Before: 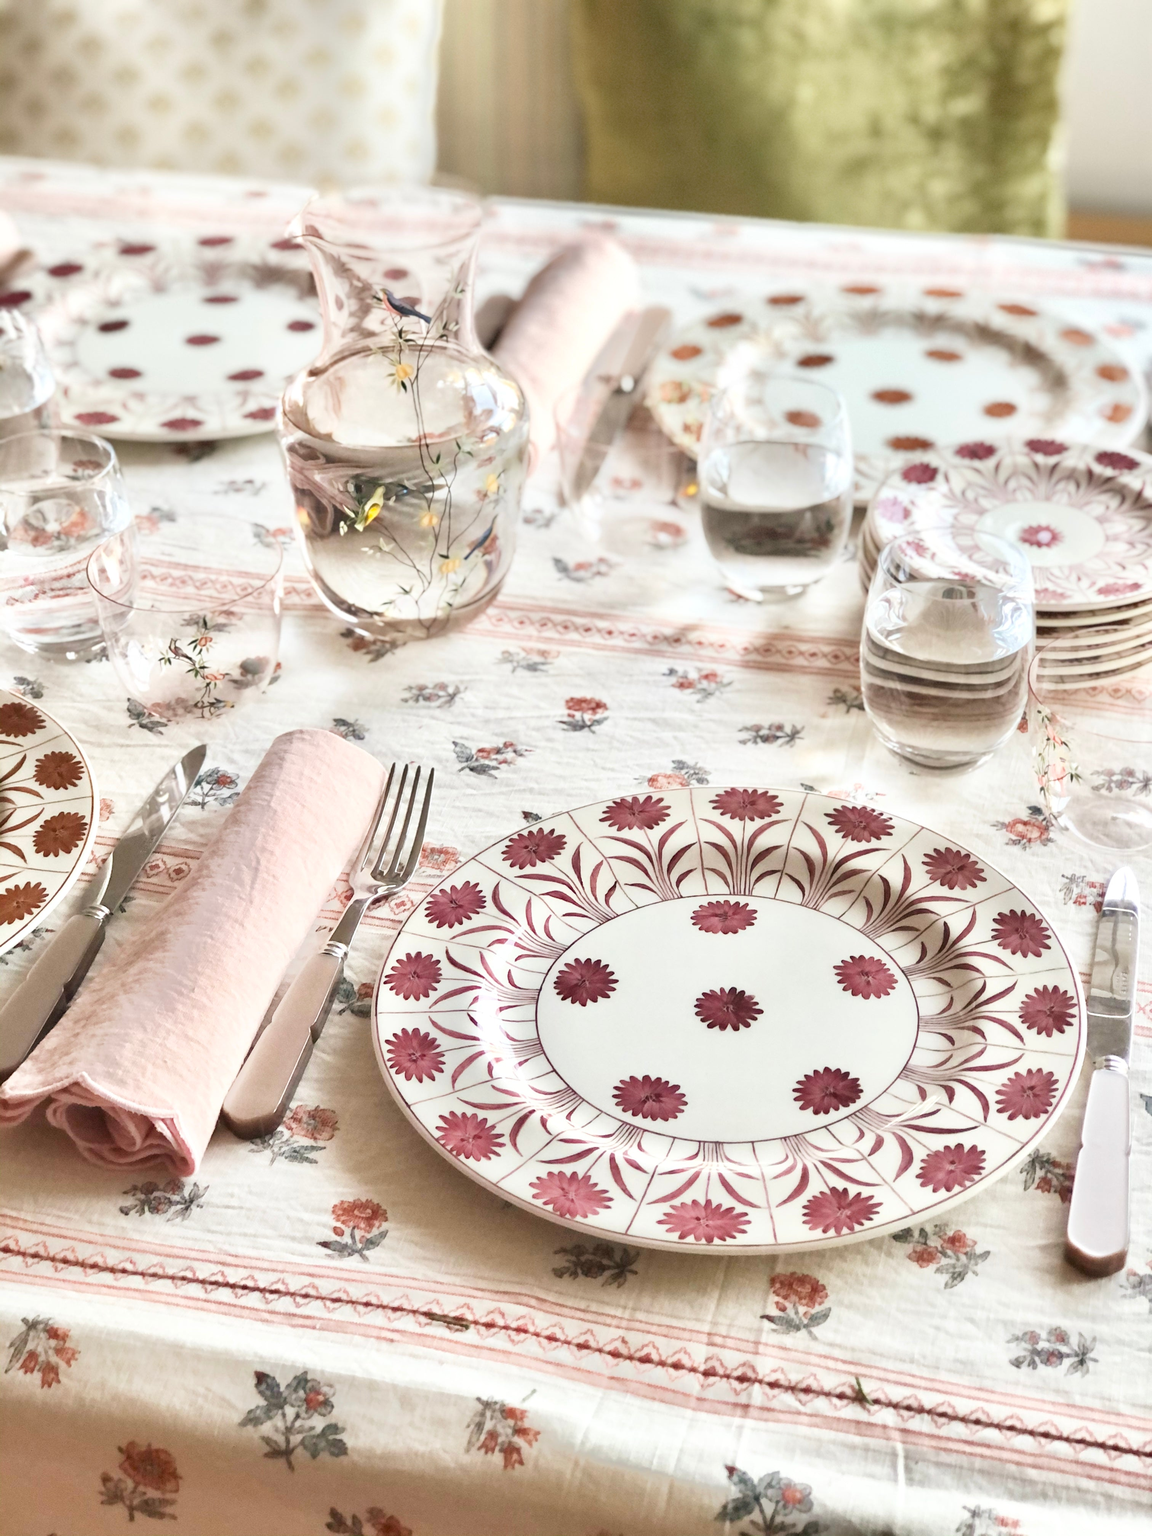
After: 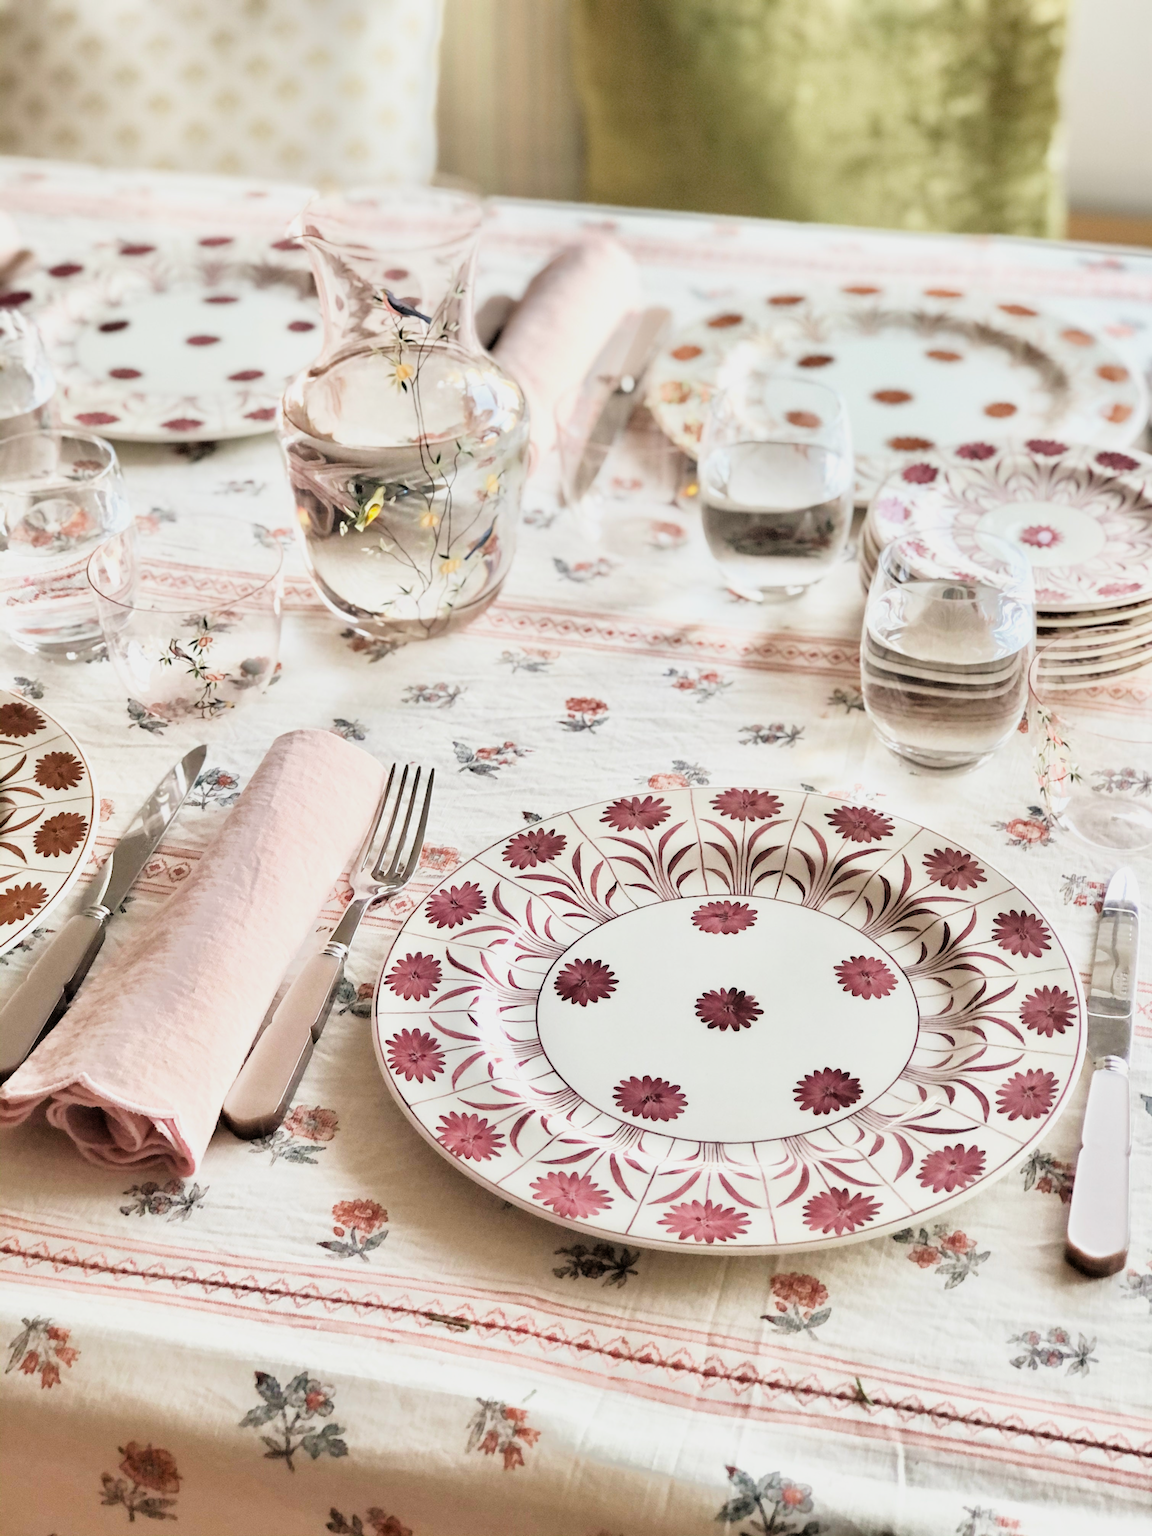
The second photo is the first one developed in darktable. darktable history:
filmic rgb: black relative exposure -3.92 EV, white relative exposure 3.14 EV, hardness 2.87
color balance: mode lift, gamma, gain (sRGB)
